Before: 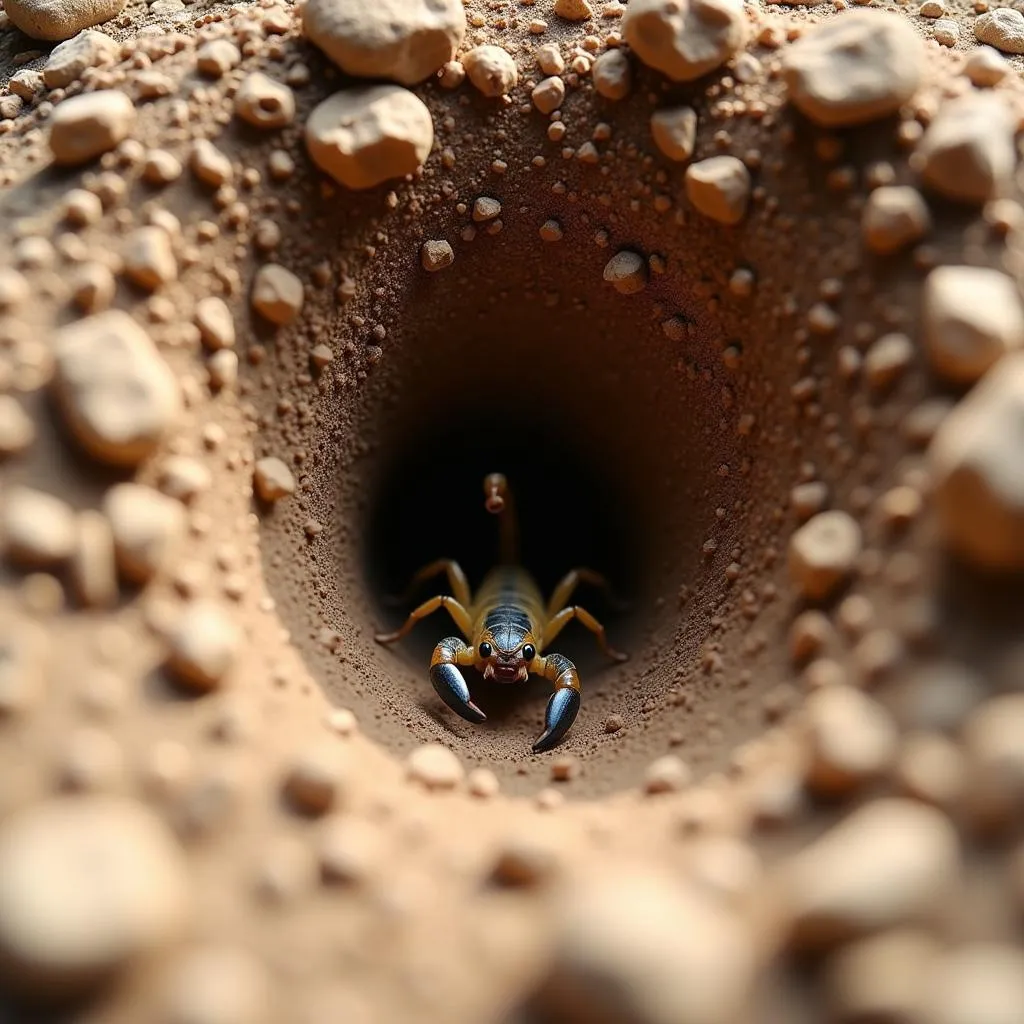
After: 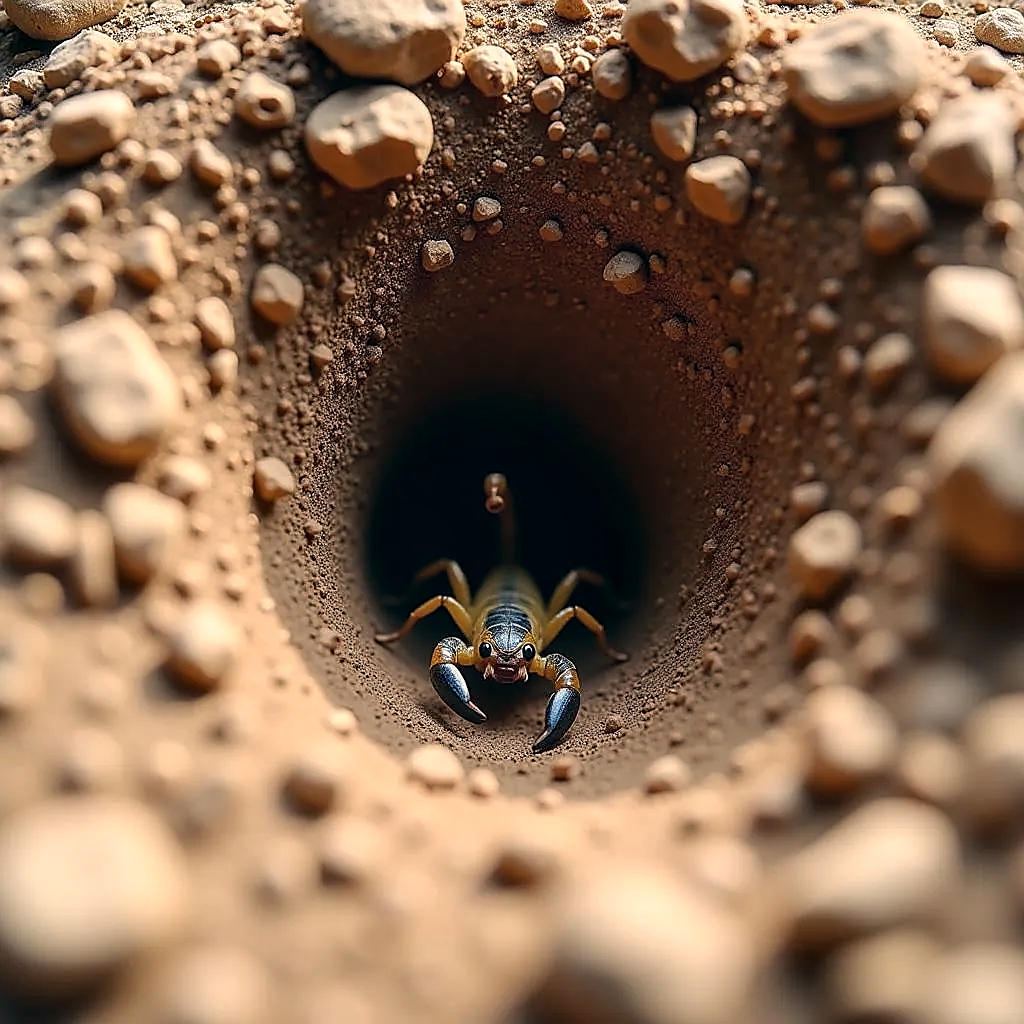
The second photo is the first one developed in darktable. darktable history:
sharpen: radius 1.392, amount 1.243, threshold 0.759
color correction: highlights a* 5.46, highlights b* 5.35, shadows a* -4.47, shadows b* -5.06
local contrast: on, module defaults
